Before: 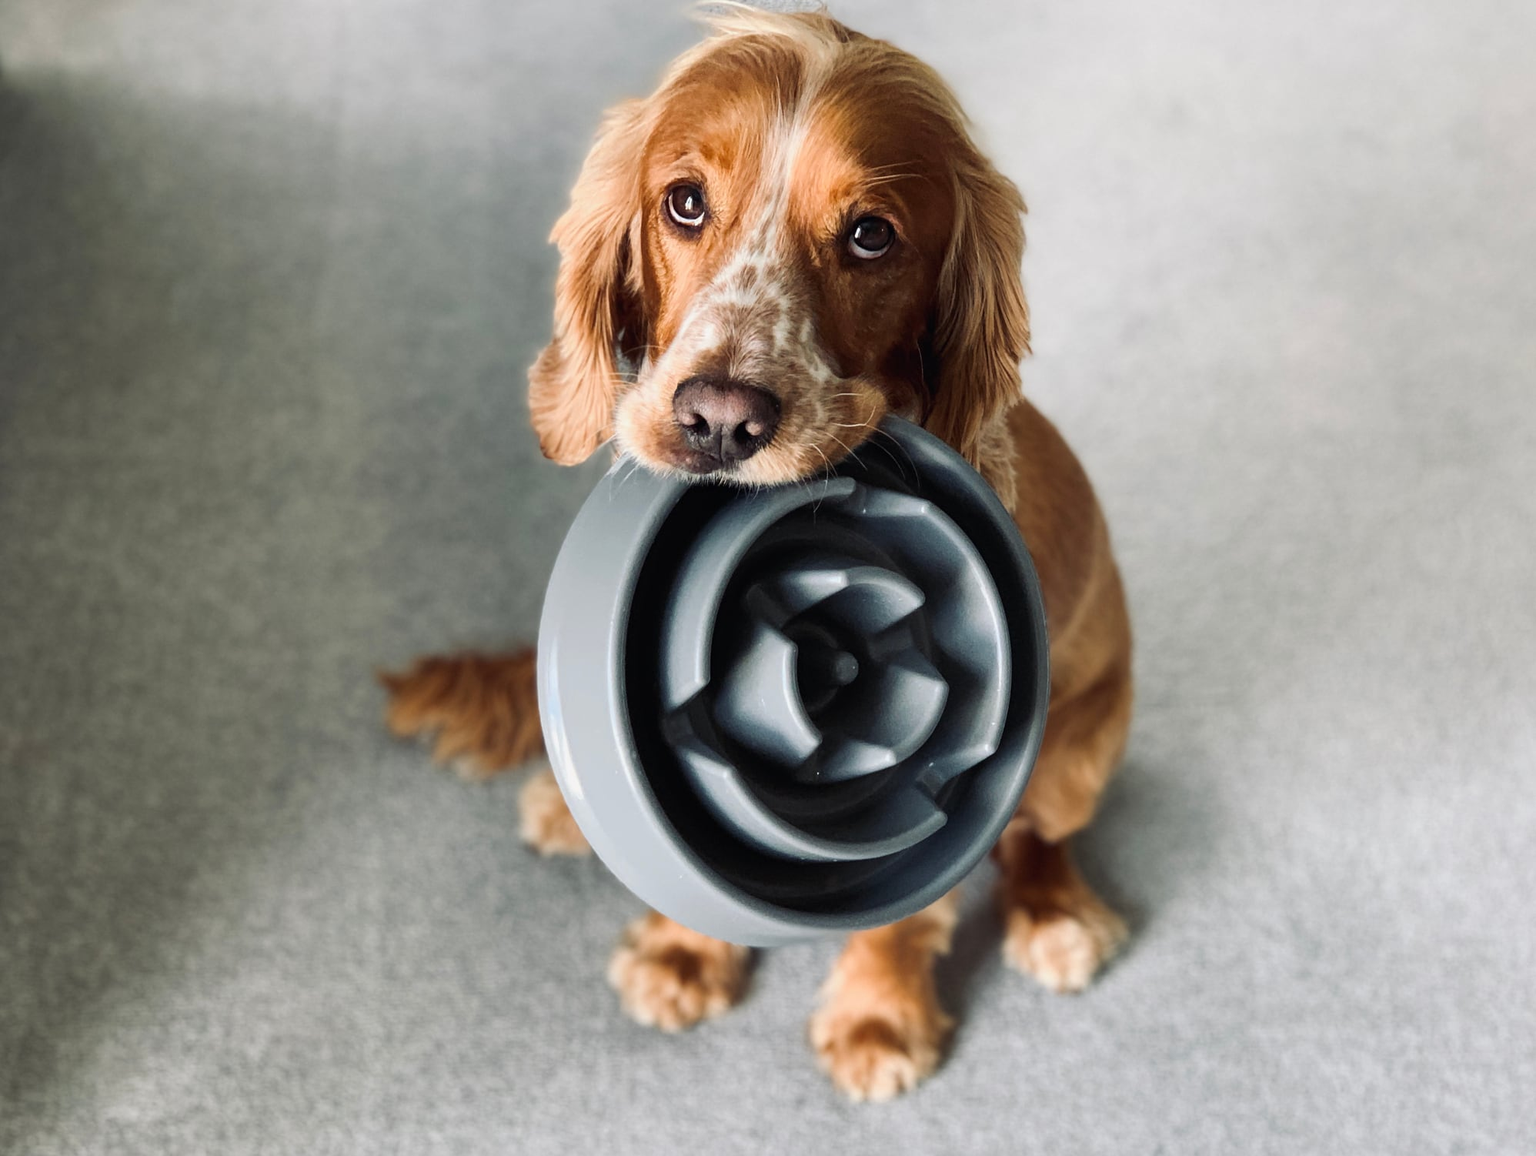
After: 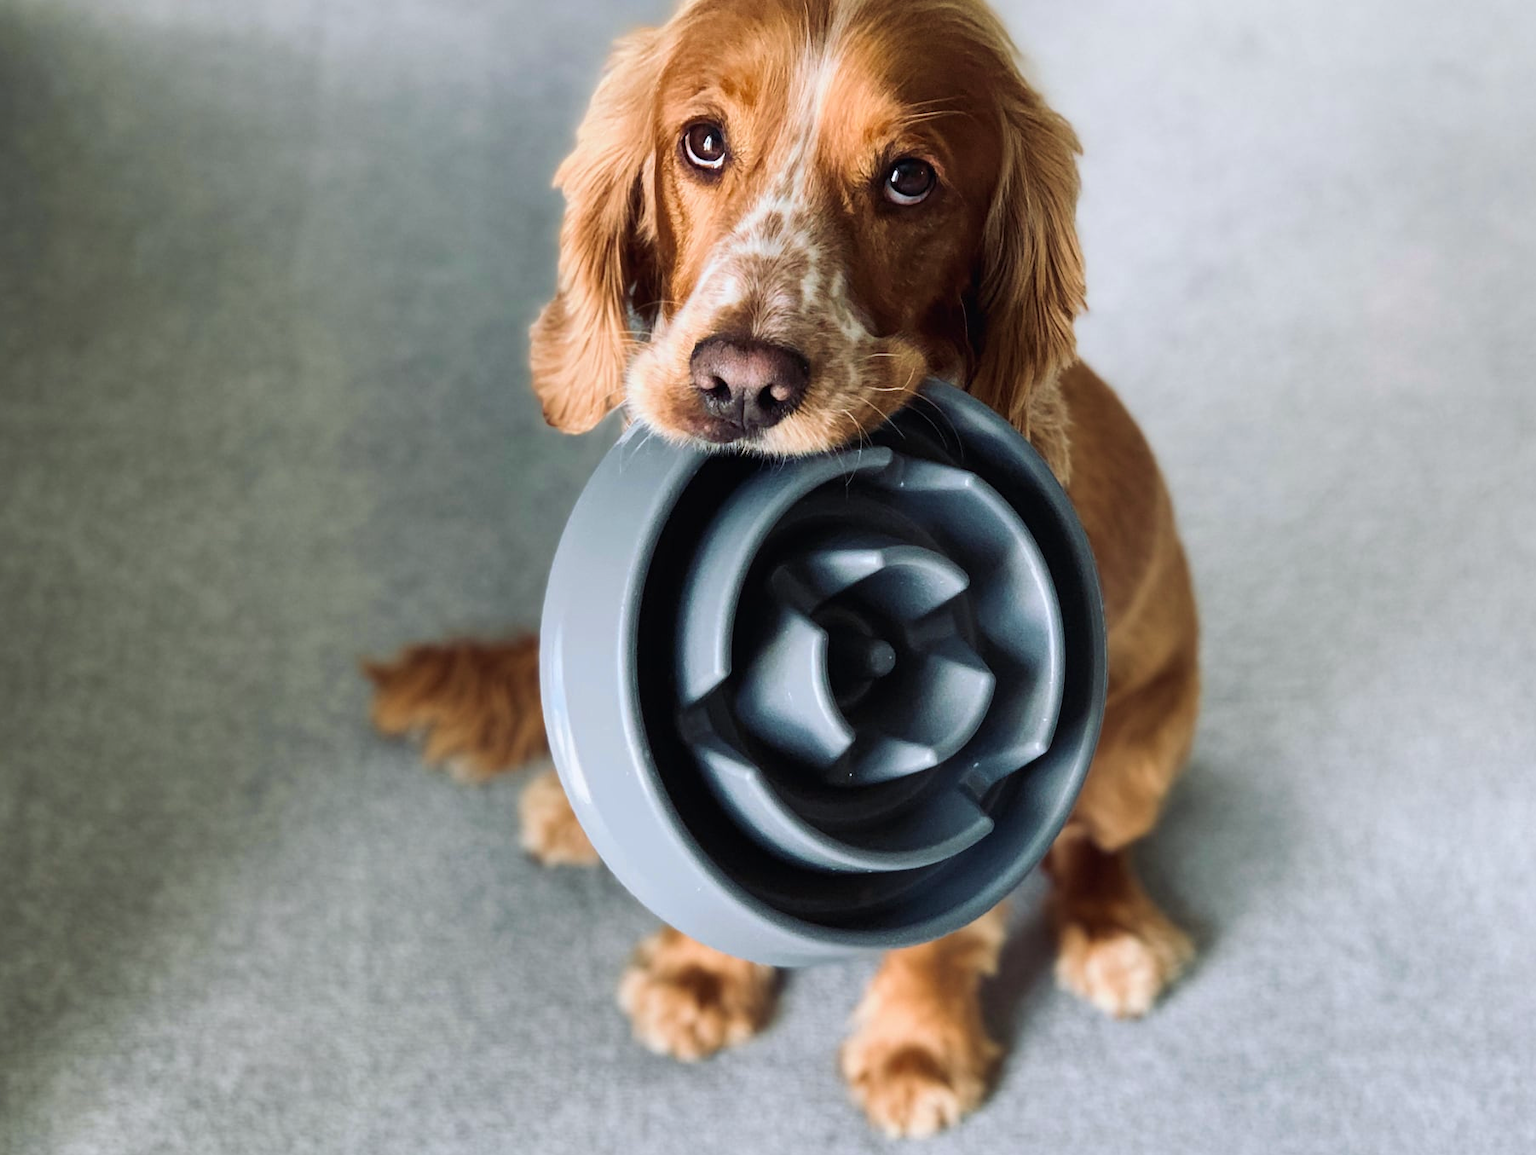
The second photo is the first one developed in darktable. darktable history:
white balance: red 0.98, blue 1.034
velvia: strength 27%
crop: left 3.305%, top 6.436%, right 6.389%, bottom 3.258%
